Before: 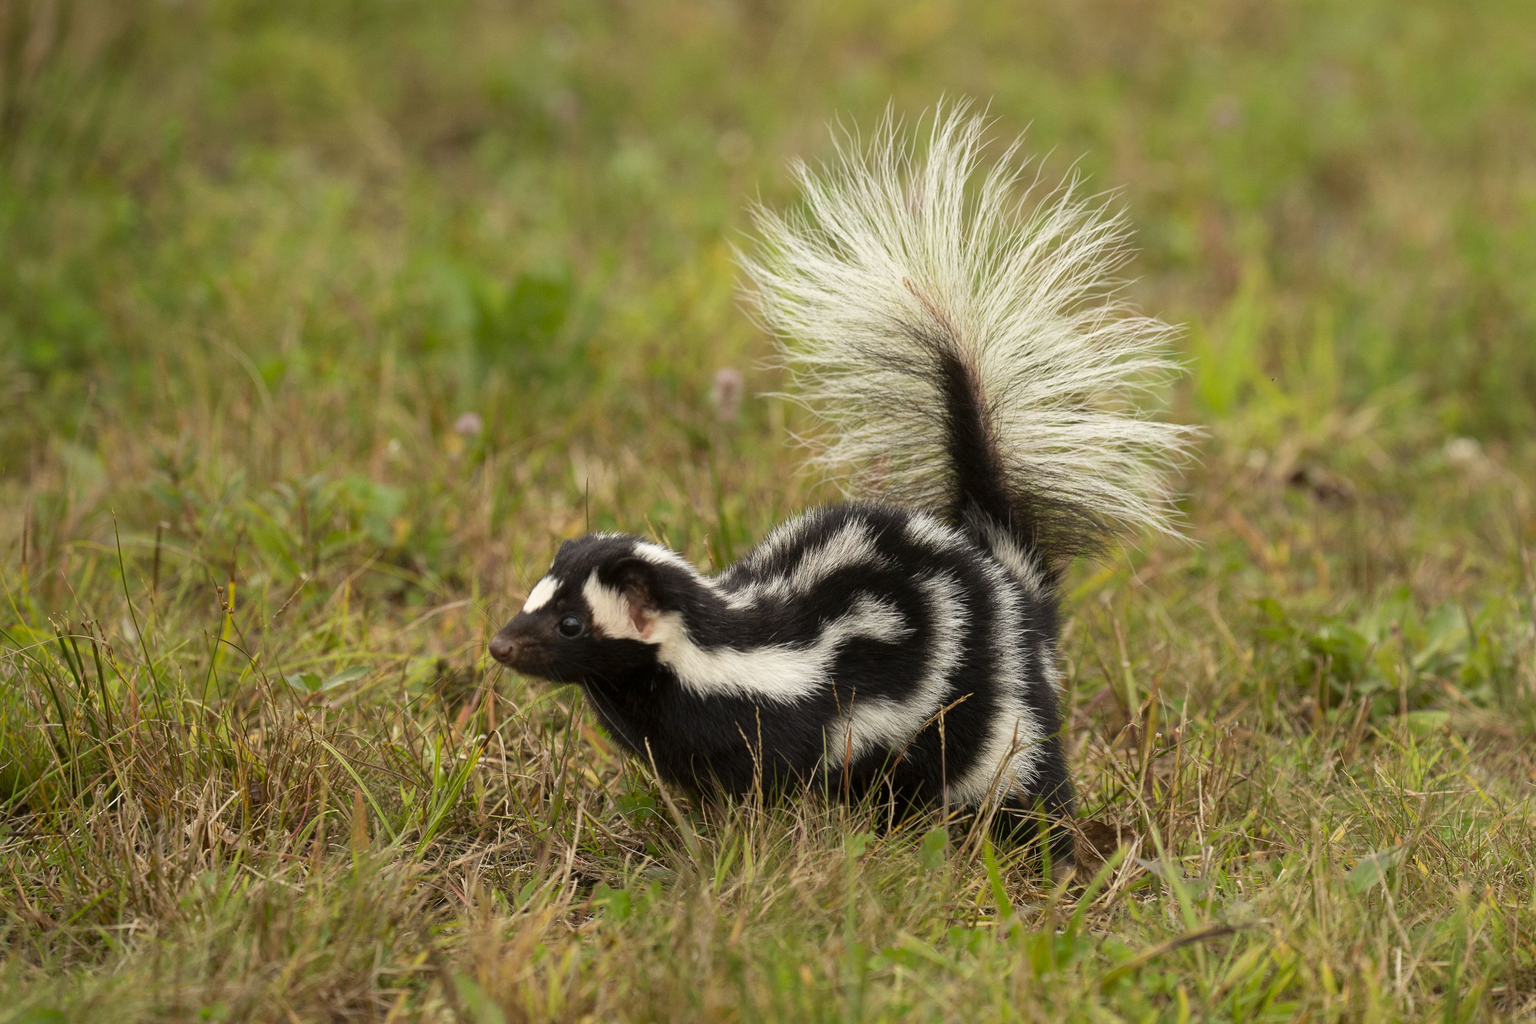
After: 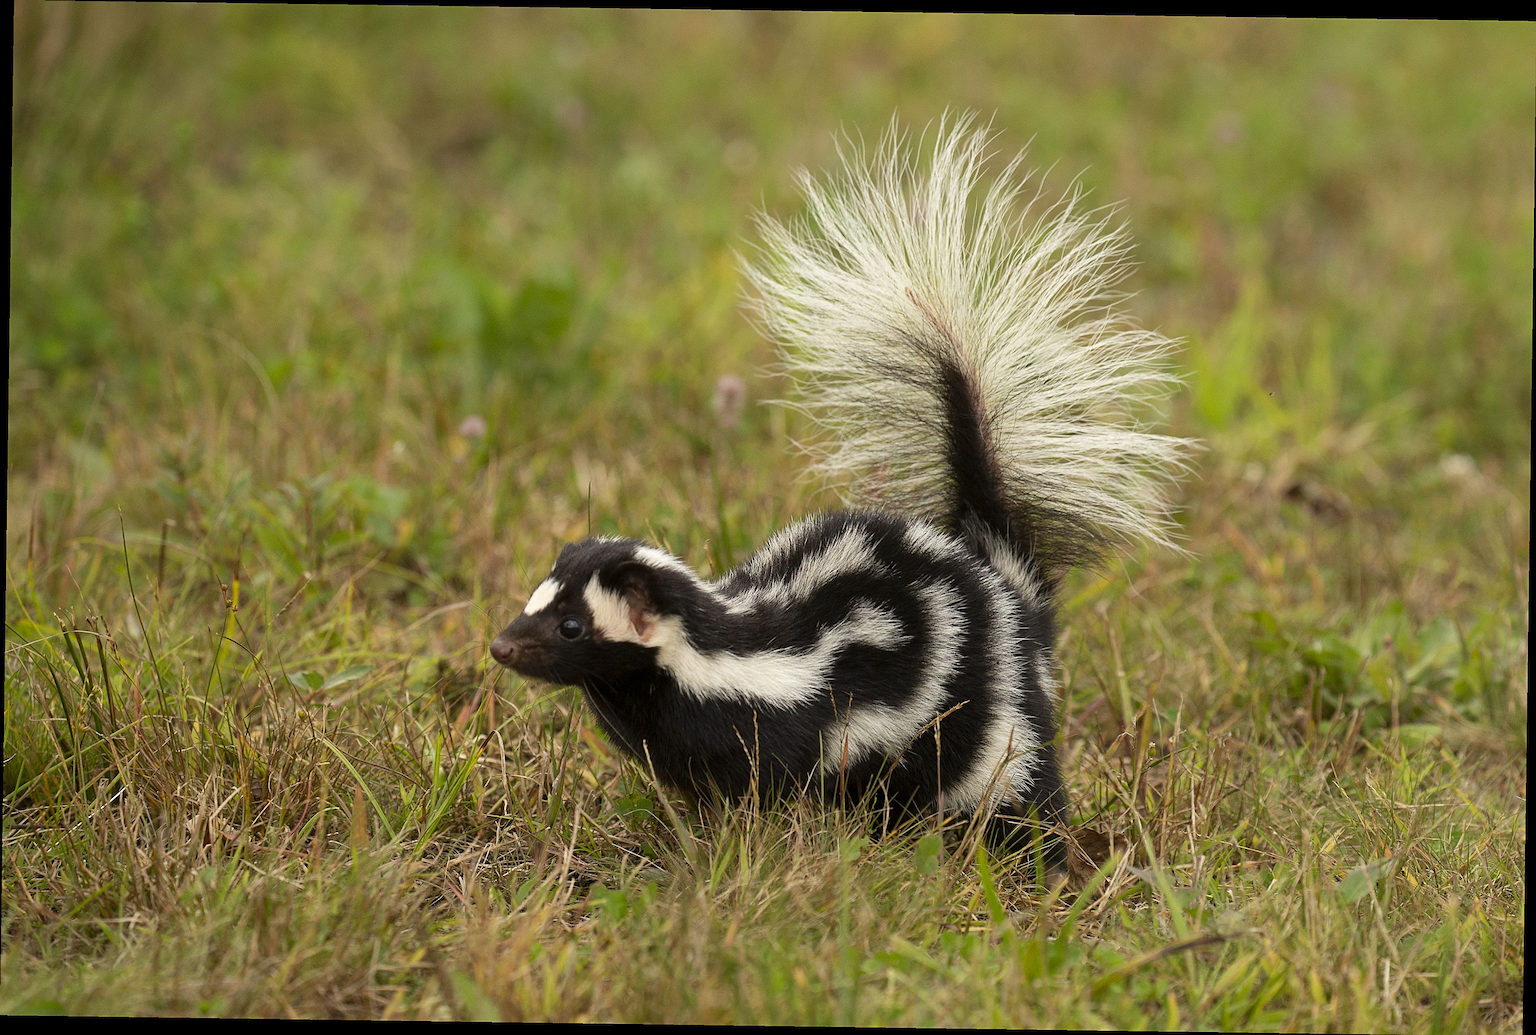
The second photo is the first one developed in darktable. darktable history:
rotate and perspective: rotation 0.8°, automatic cropping off
sharpen: on, module defaults
